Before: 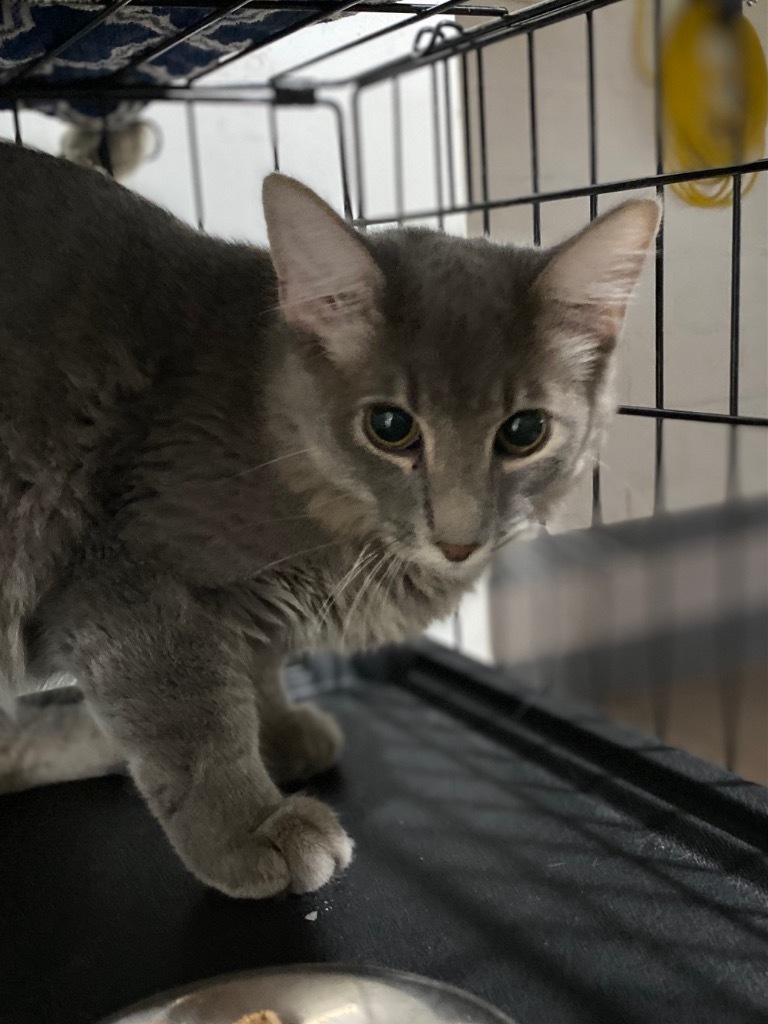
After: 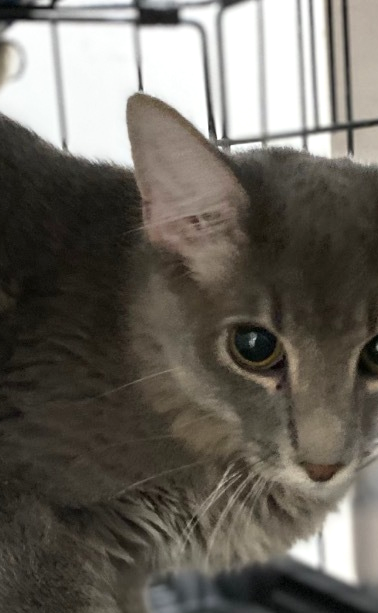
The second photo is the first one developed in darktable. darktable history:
crop: left 17.792%, top 7.893%, right 32.956%, bottom 32.157%
shadows and highlights: shadows -0.006, highlights 39.95
exposure: exposure 0.373 EV, compensate highlight preservation false
